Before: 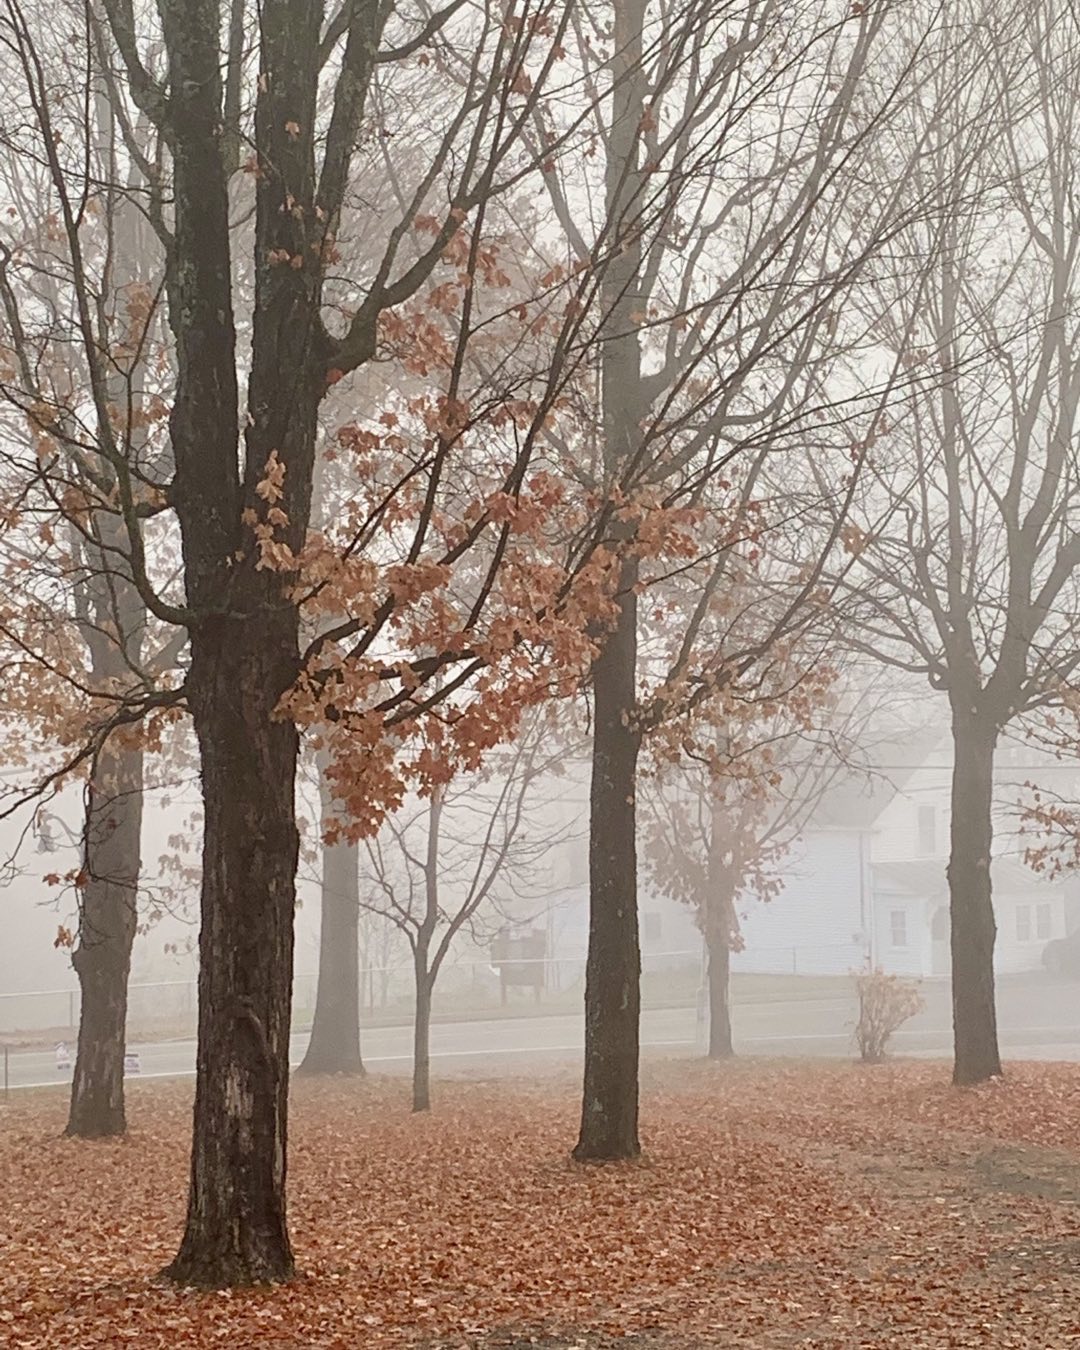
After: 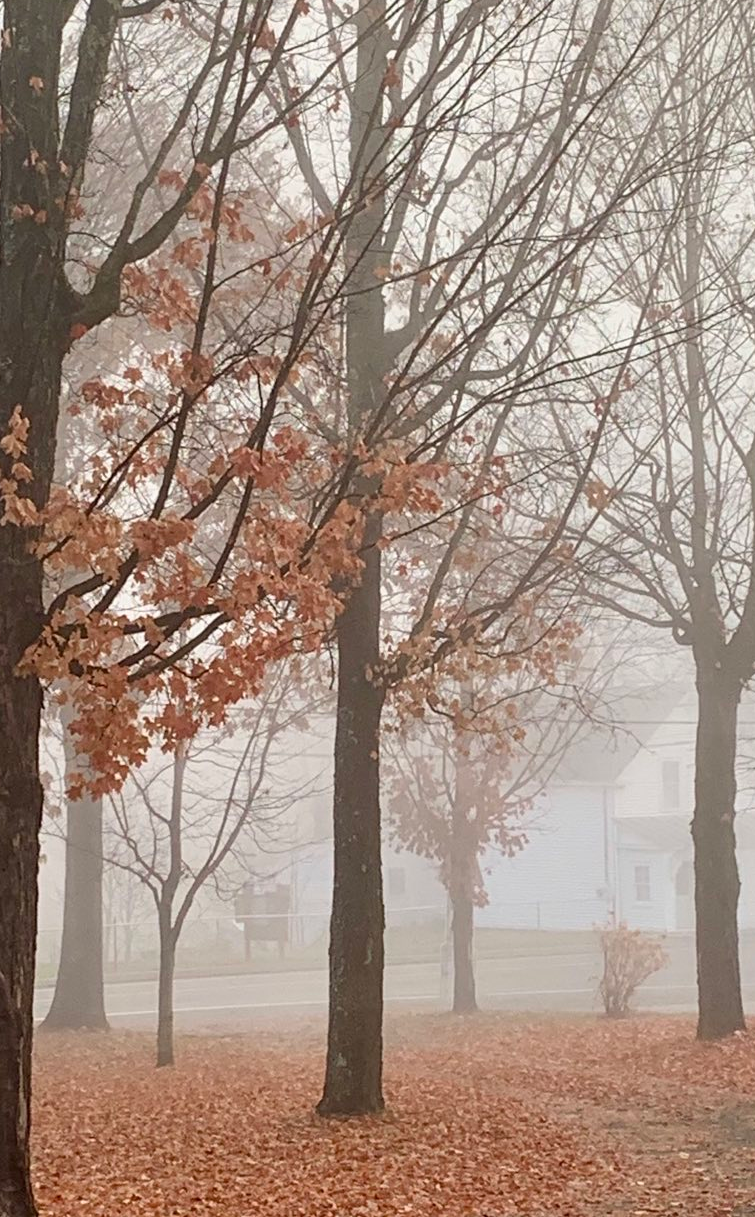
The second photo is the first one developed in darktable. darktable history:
crop and rotate: left 23.73%, top 3.377%, right 6.353%, bottom 6.412%
